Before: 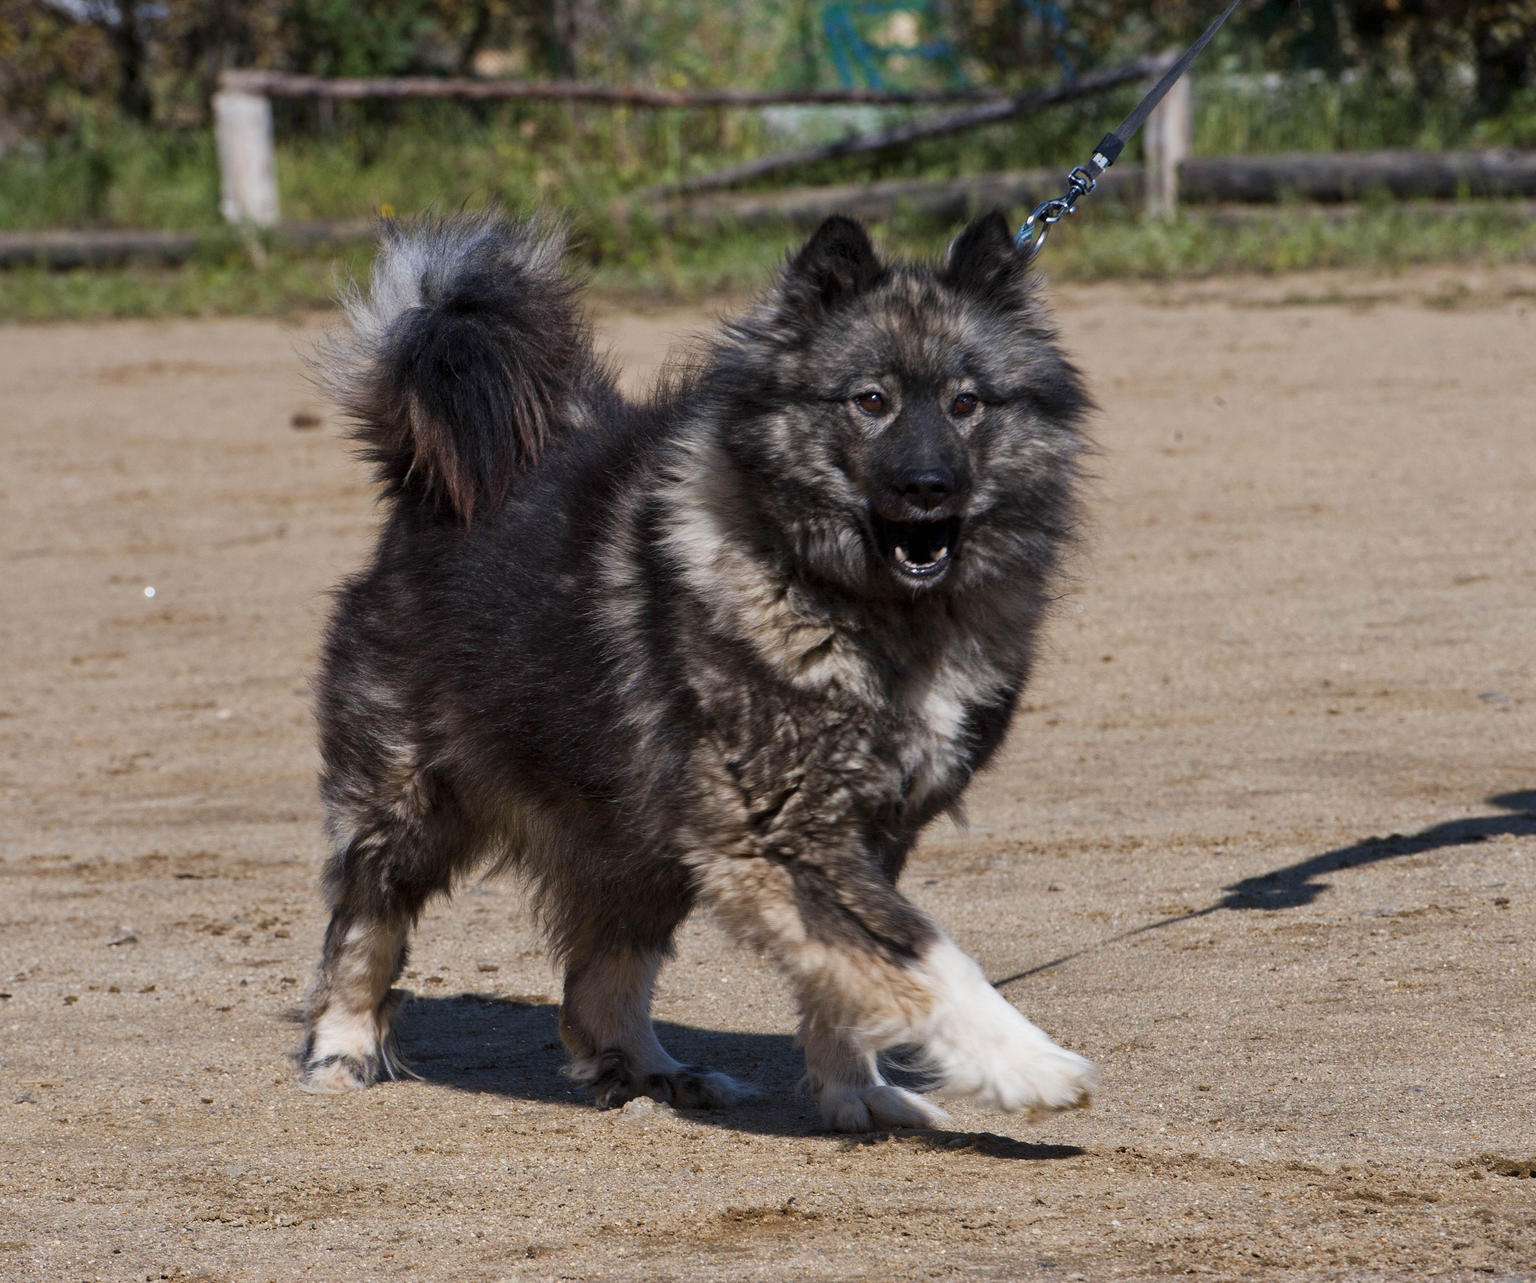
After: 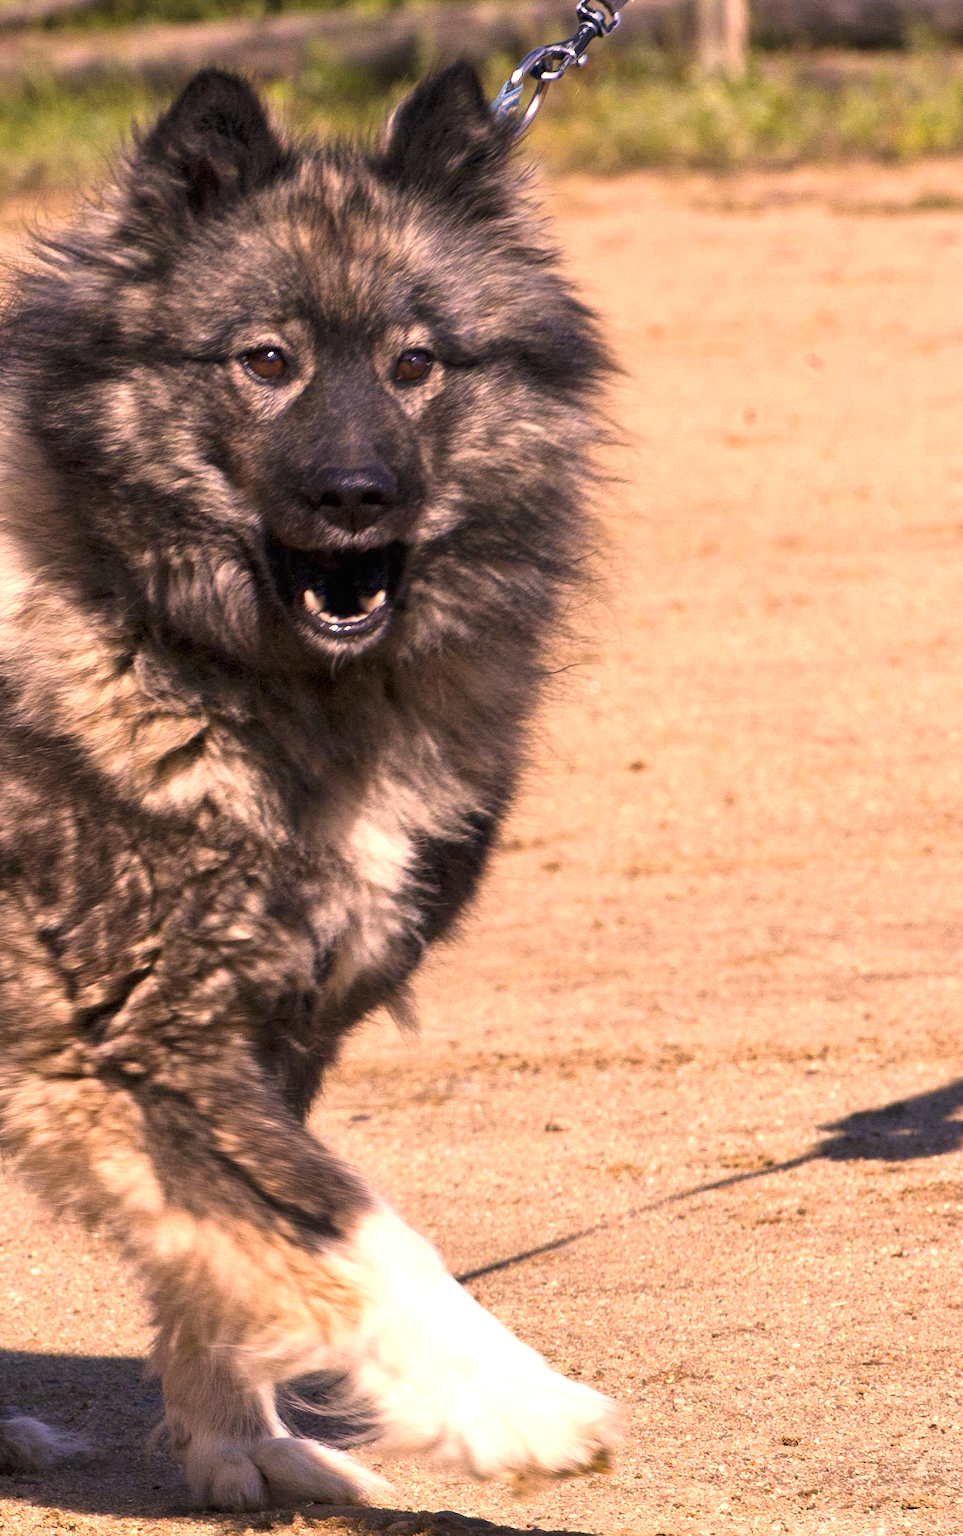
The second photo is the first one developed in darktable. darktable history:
color correction: highlights a* 21.88, highlights b* 22.25
crop: left 45.721%, top 13.393%, right 14.118%, bottom 10.01%
exposure: black level correction 0, exposure 1 EV, compensate exposure bias true, compensate highlight preservation false
